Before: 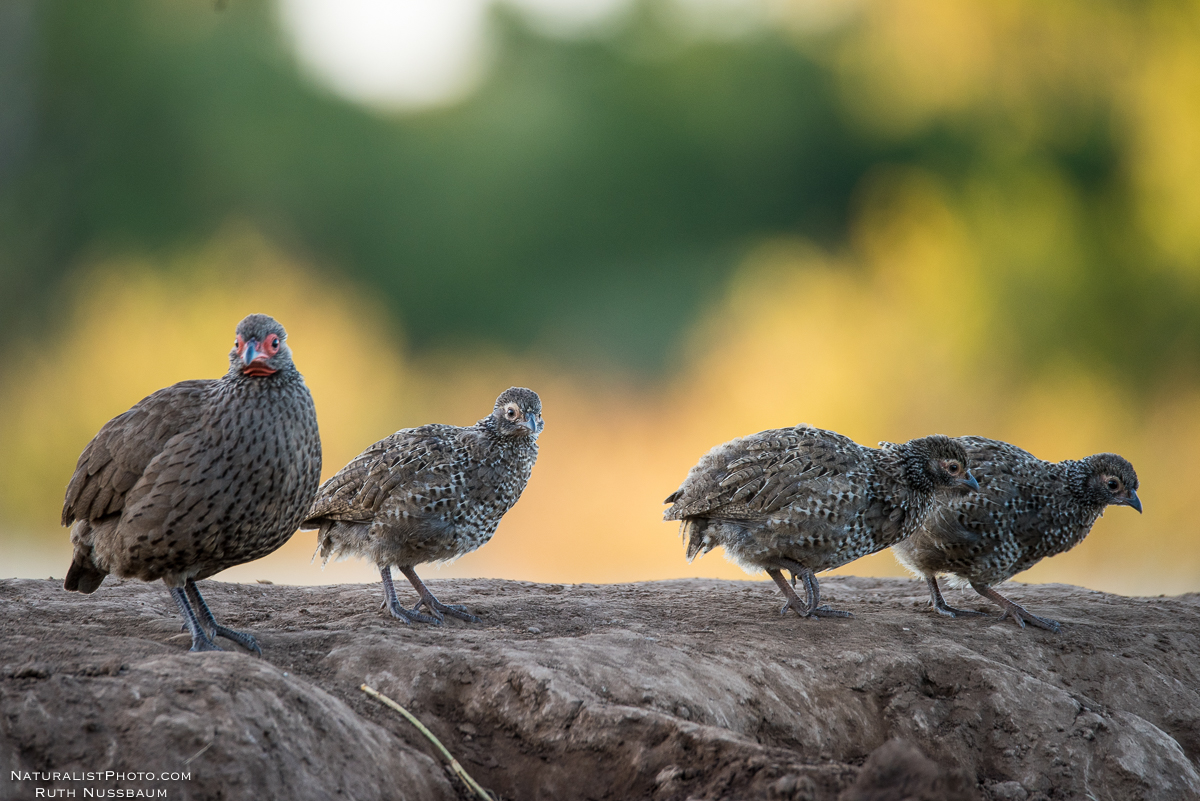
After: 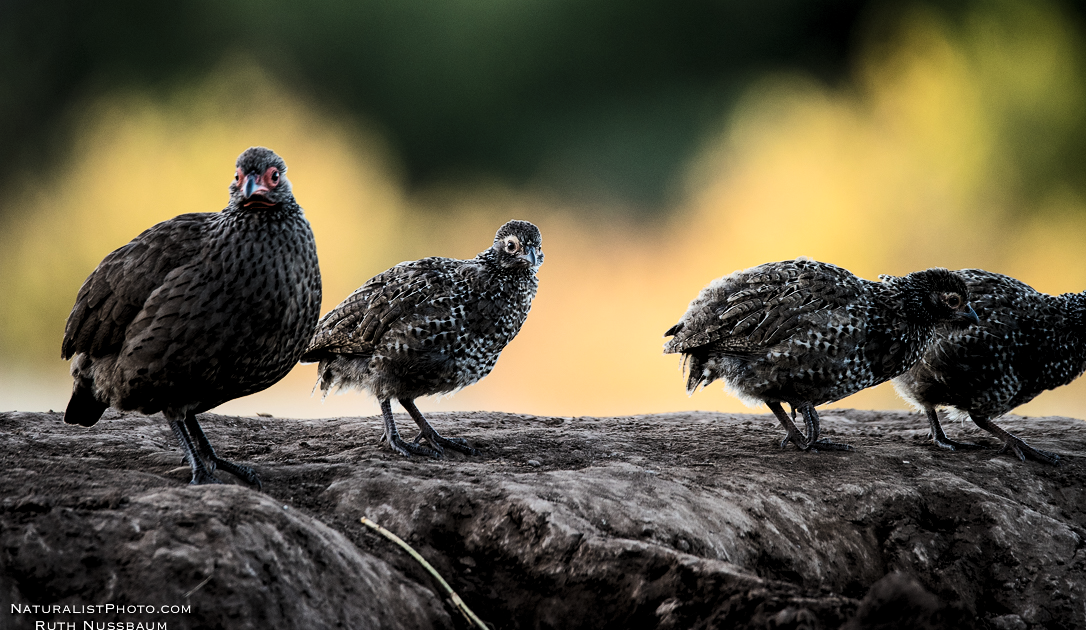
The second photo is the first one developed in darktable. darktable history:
contrast brightness saturation: contrast 0.28
crop: top 20.916%, right 9.437%, bottom 0.316%
levels: levels [0.116, 0.574, 1]
